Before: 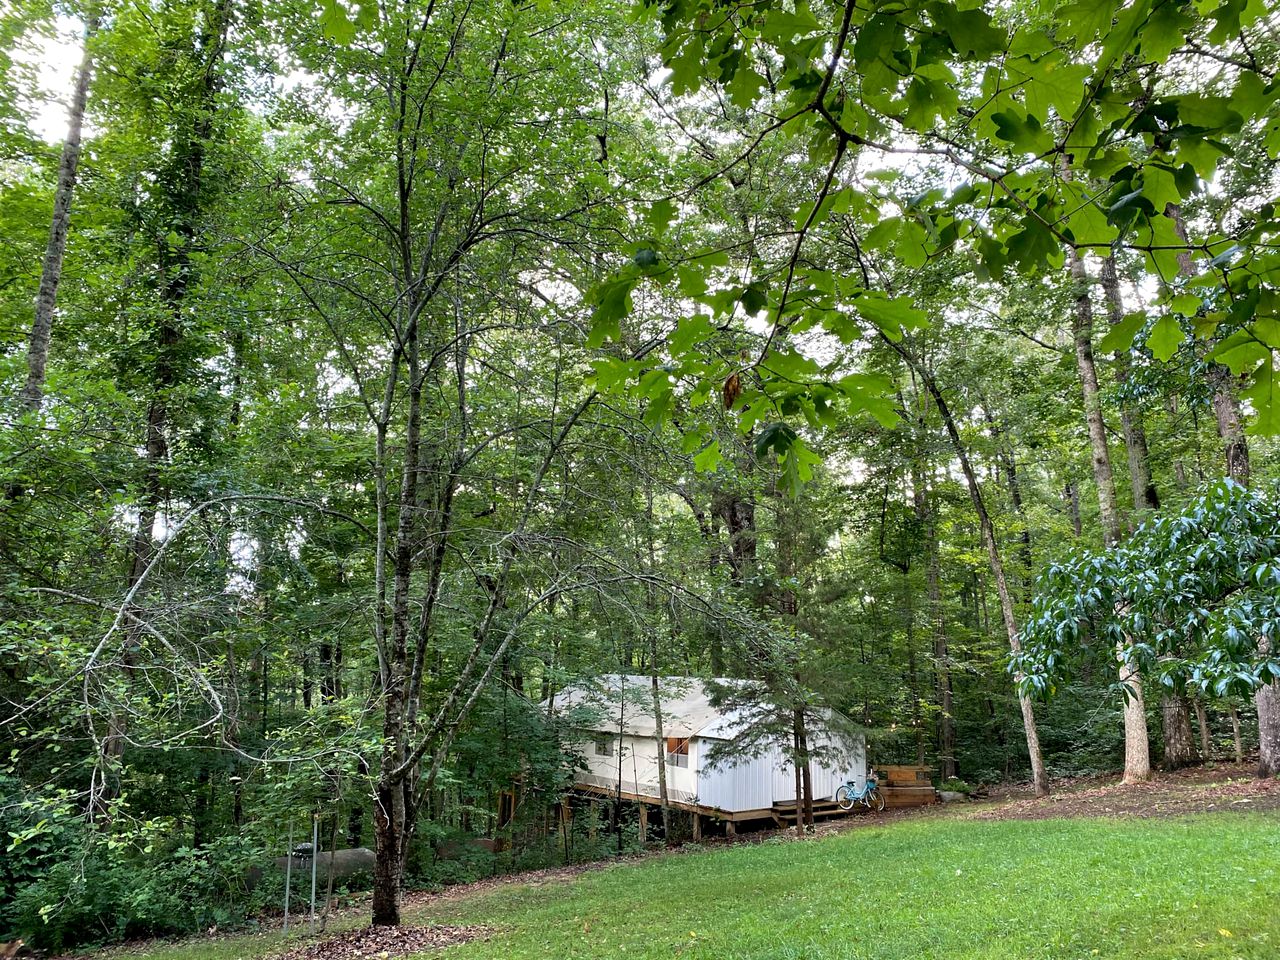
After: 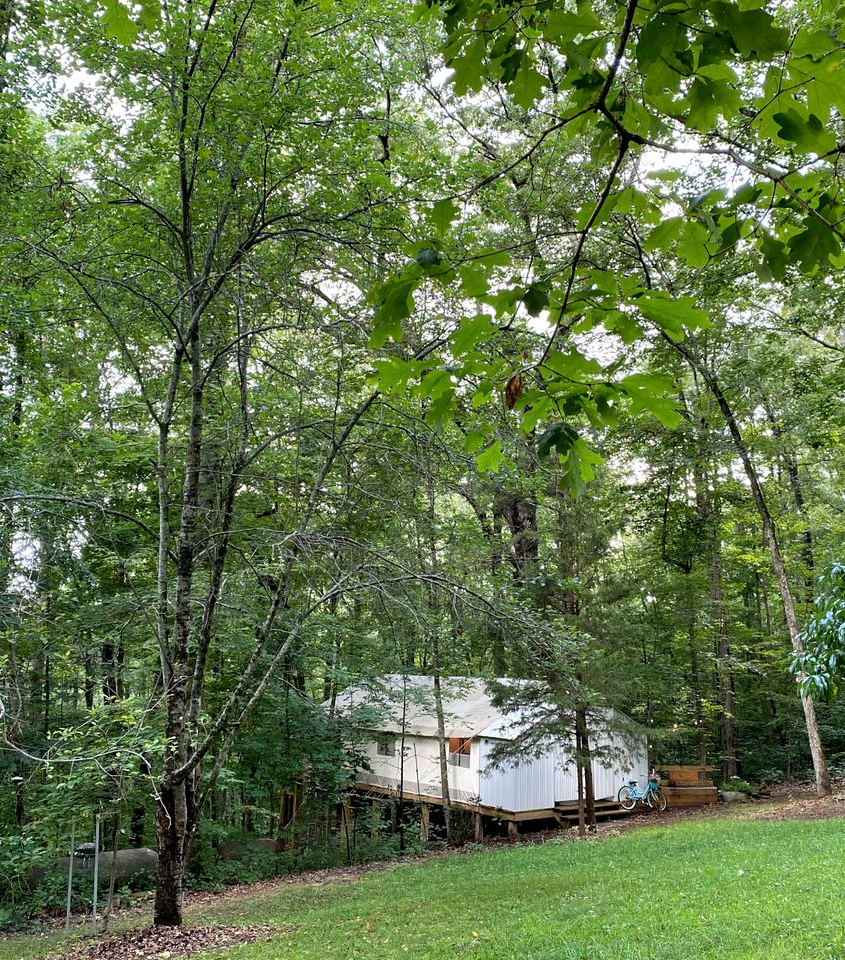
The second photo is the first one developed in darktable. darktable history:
color correction: highlights a* 0.071, highlights b* -0.706
crop: left 17.037%, right 16.926%
tone equalizer: edges refinement/feathering 500, mask exposure compensation -1.57 EV, preserve details no
